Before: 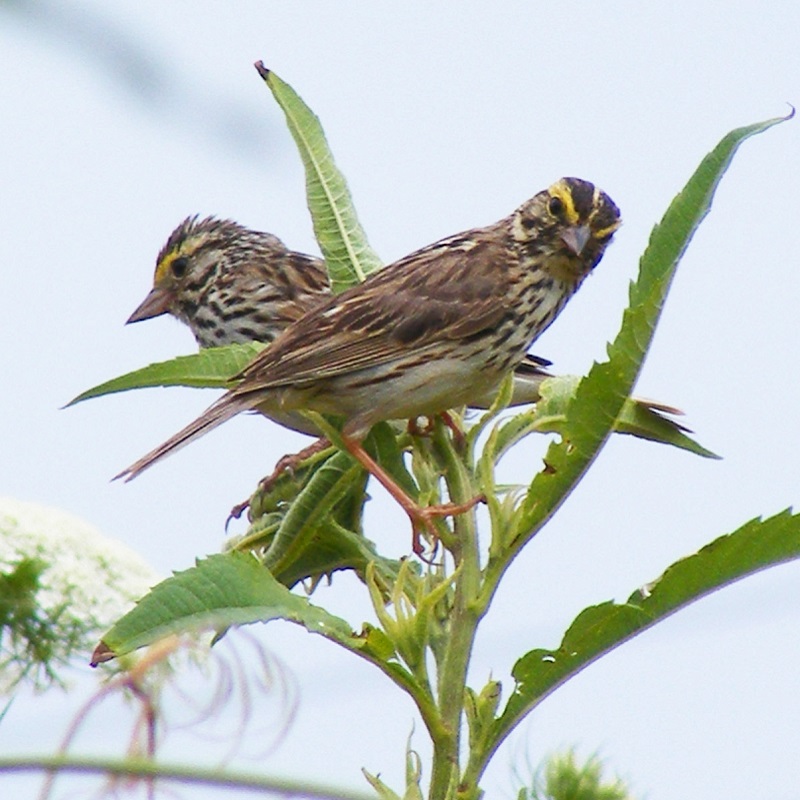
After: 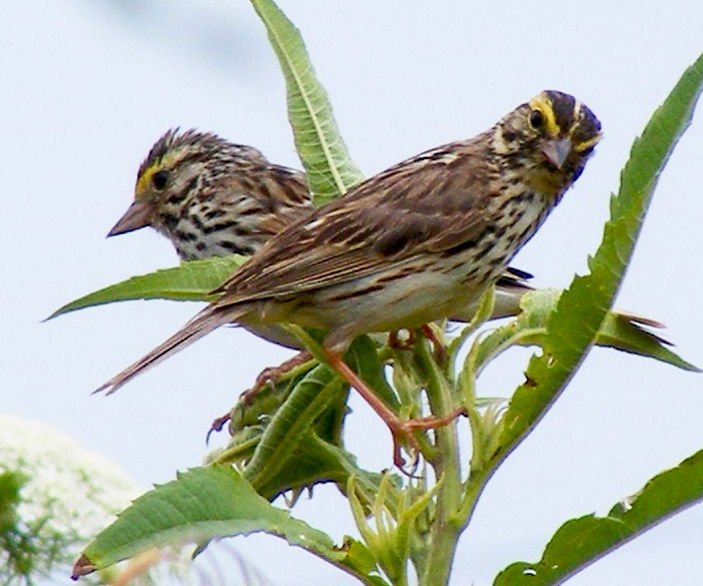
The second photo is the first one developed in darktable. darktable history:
exposure: black level correction 0.017, exposure -0.005 EV, compensate exposure bias true, compensate highlight preservation false
crop and rotate: left 2.409%, top 10.993%, right 9.637%, bottom 15.725%
